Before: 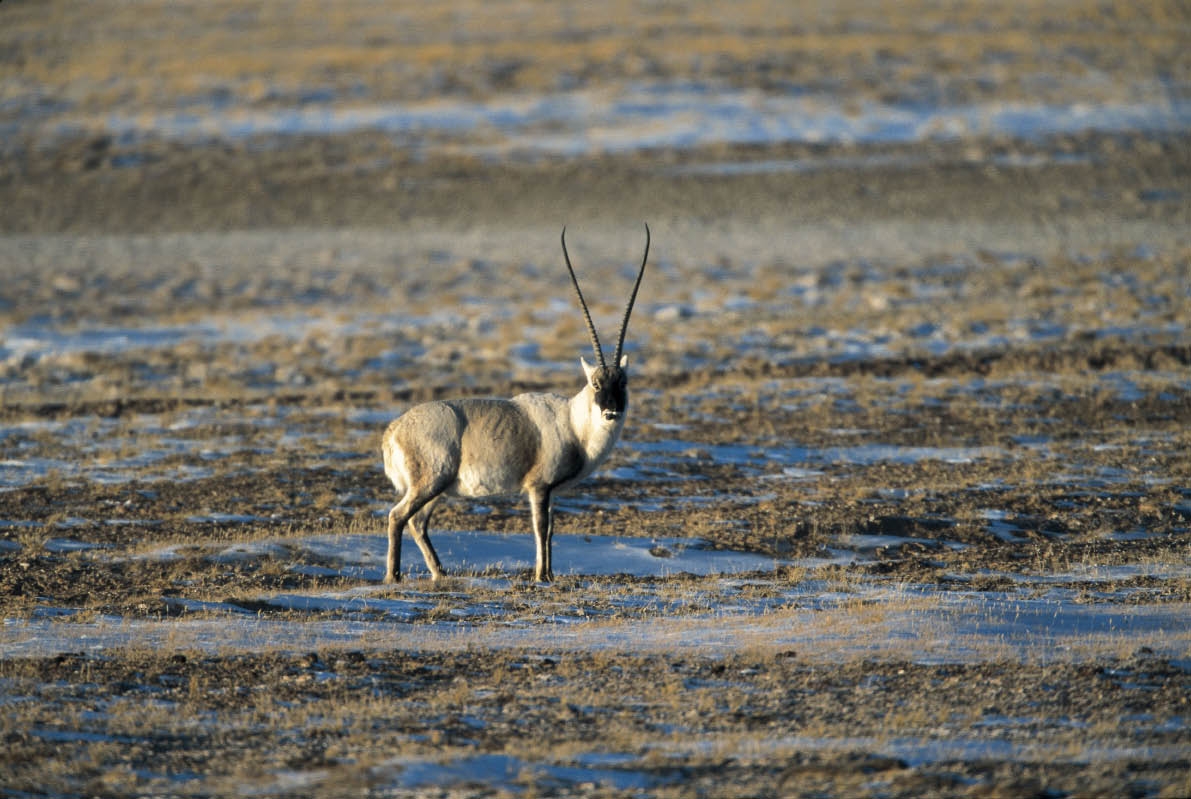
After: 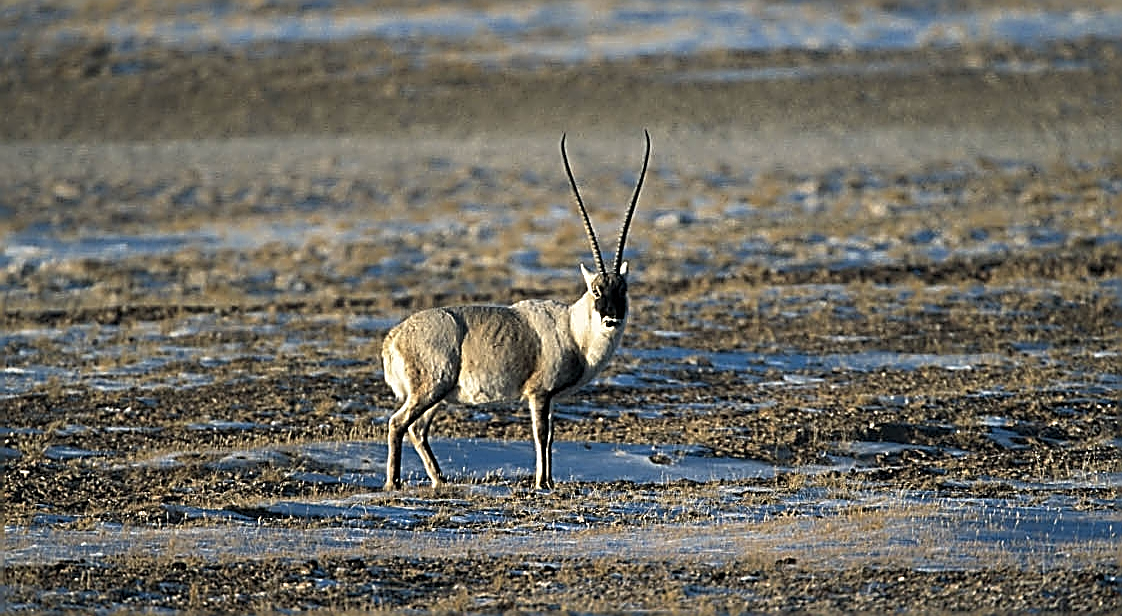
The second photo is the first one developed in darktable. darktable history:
sharpen: amount 2
base curve: curves: ch0 [(0, 0) (0.303, 0.277) (1, 1)]
crop and rotate: angle 0.03°, top 11.643%, right 5.651%, bottom 11.189%
